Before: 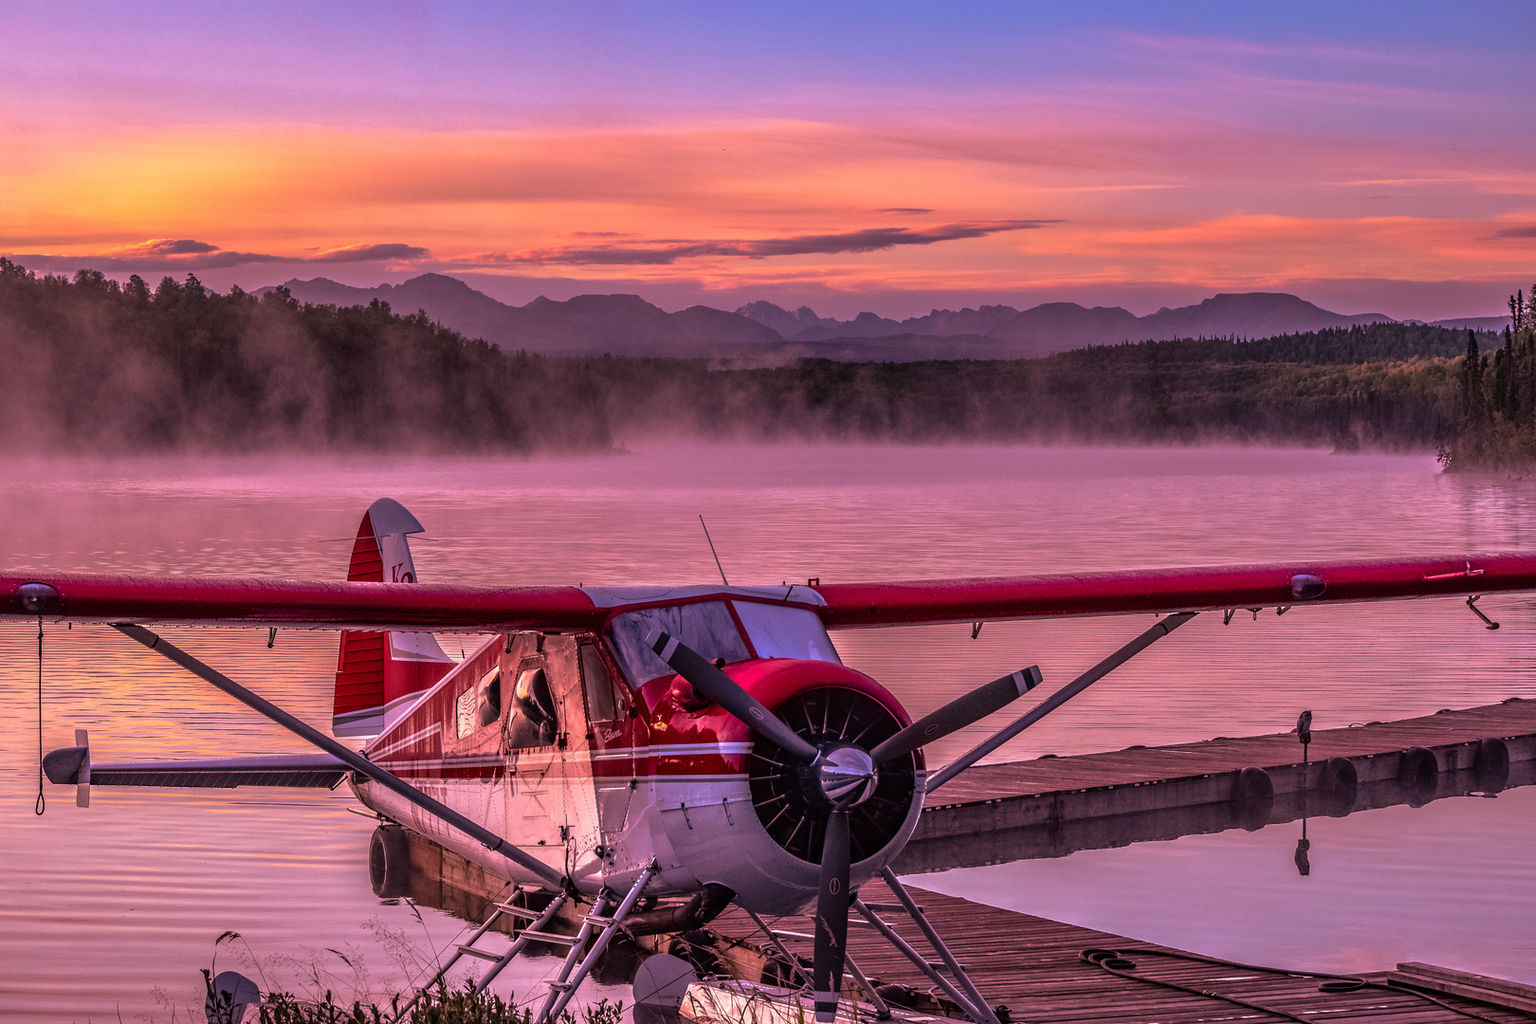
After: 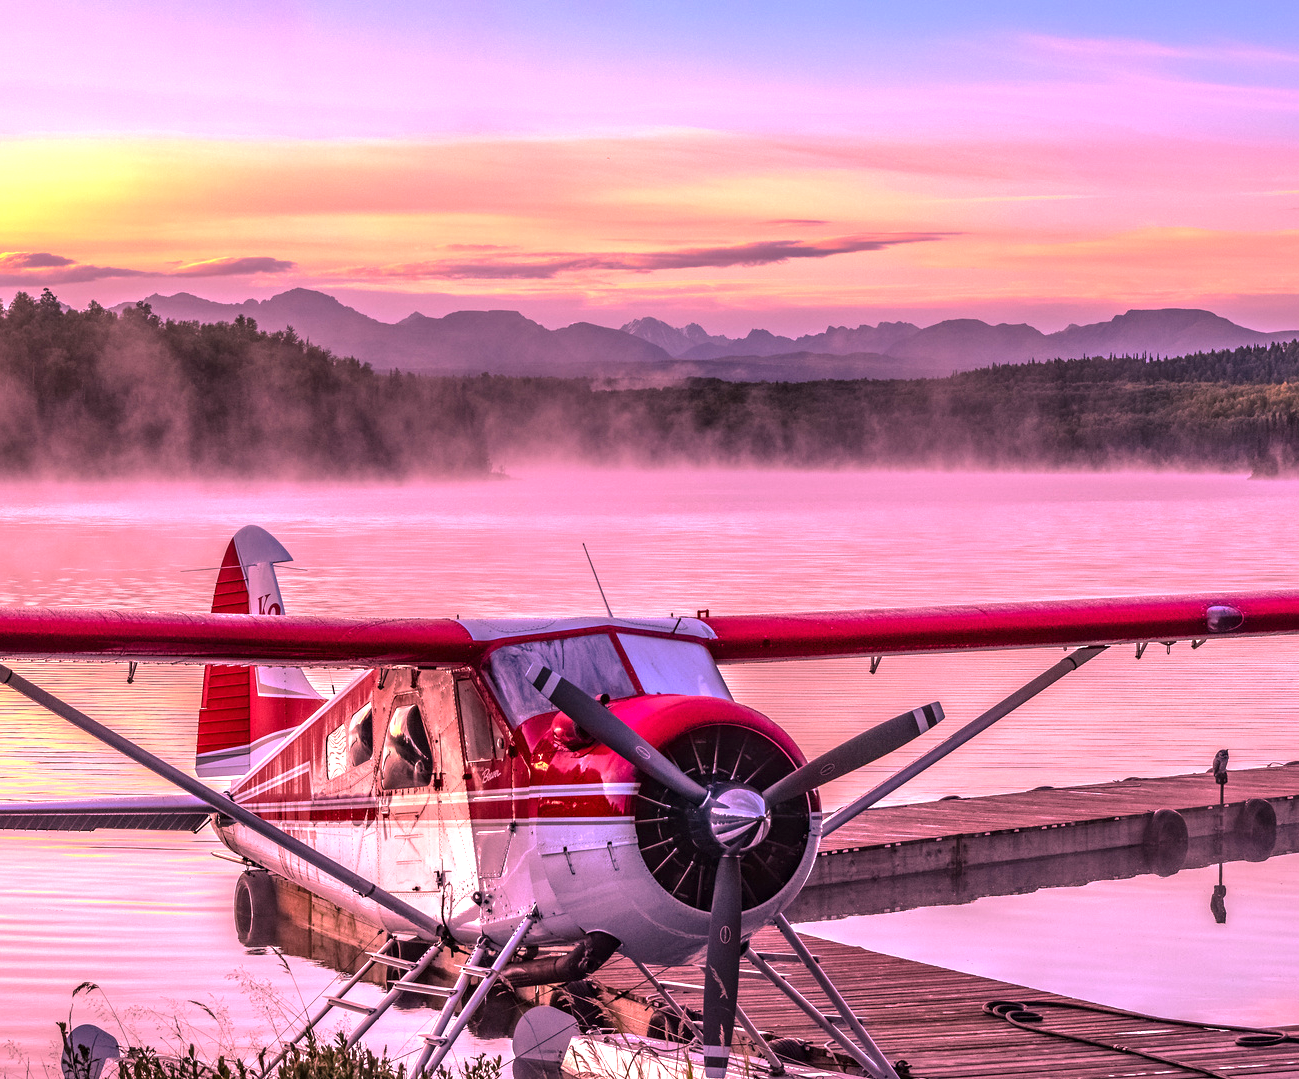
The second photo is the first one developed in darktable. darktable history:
levels: levels [0, 0.498, 0.996]
exposure: exposure 1.214 EV, compensate highlight preservation false
crop and rotate: left 9.579%, right 10.214%
